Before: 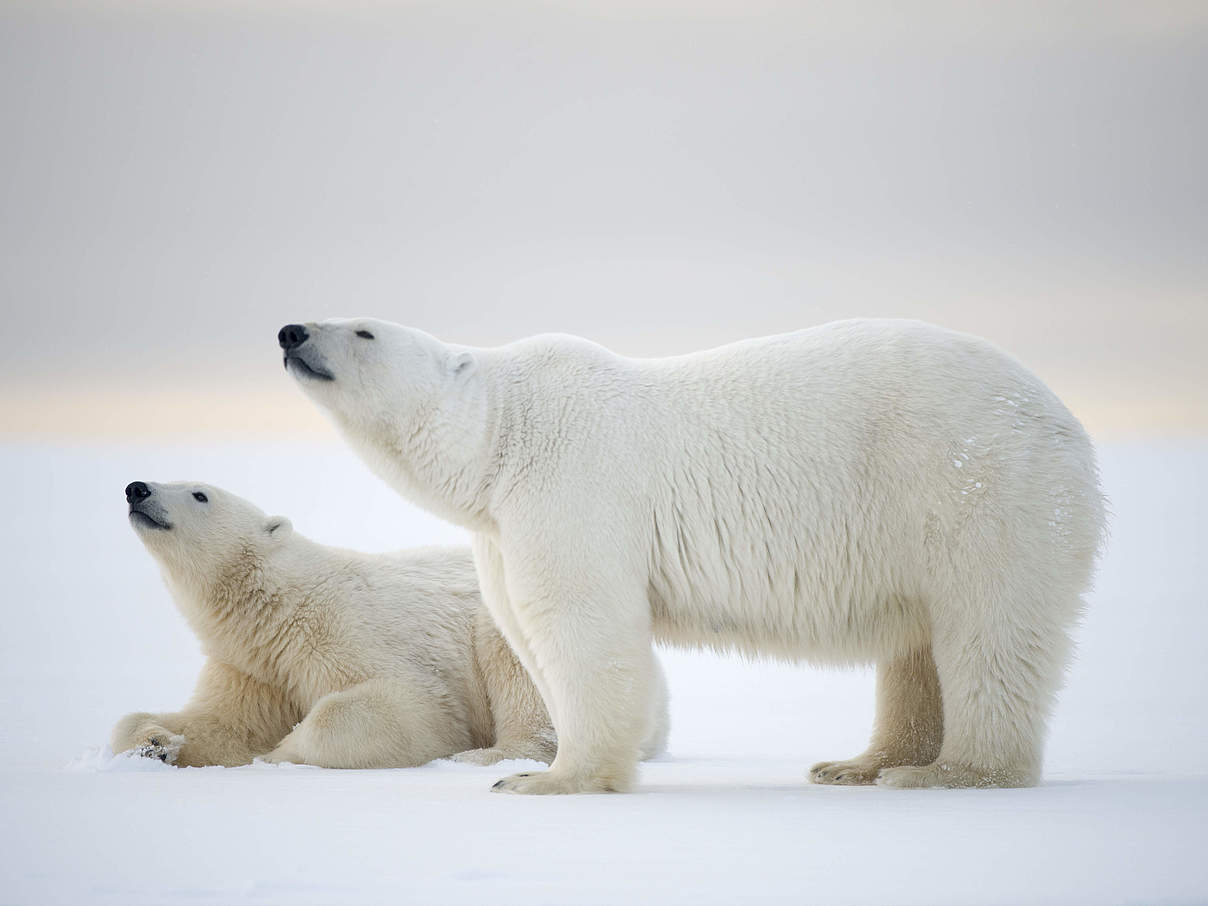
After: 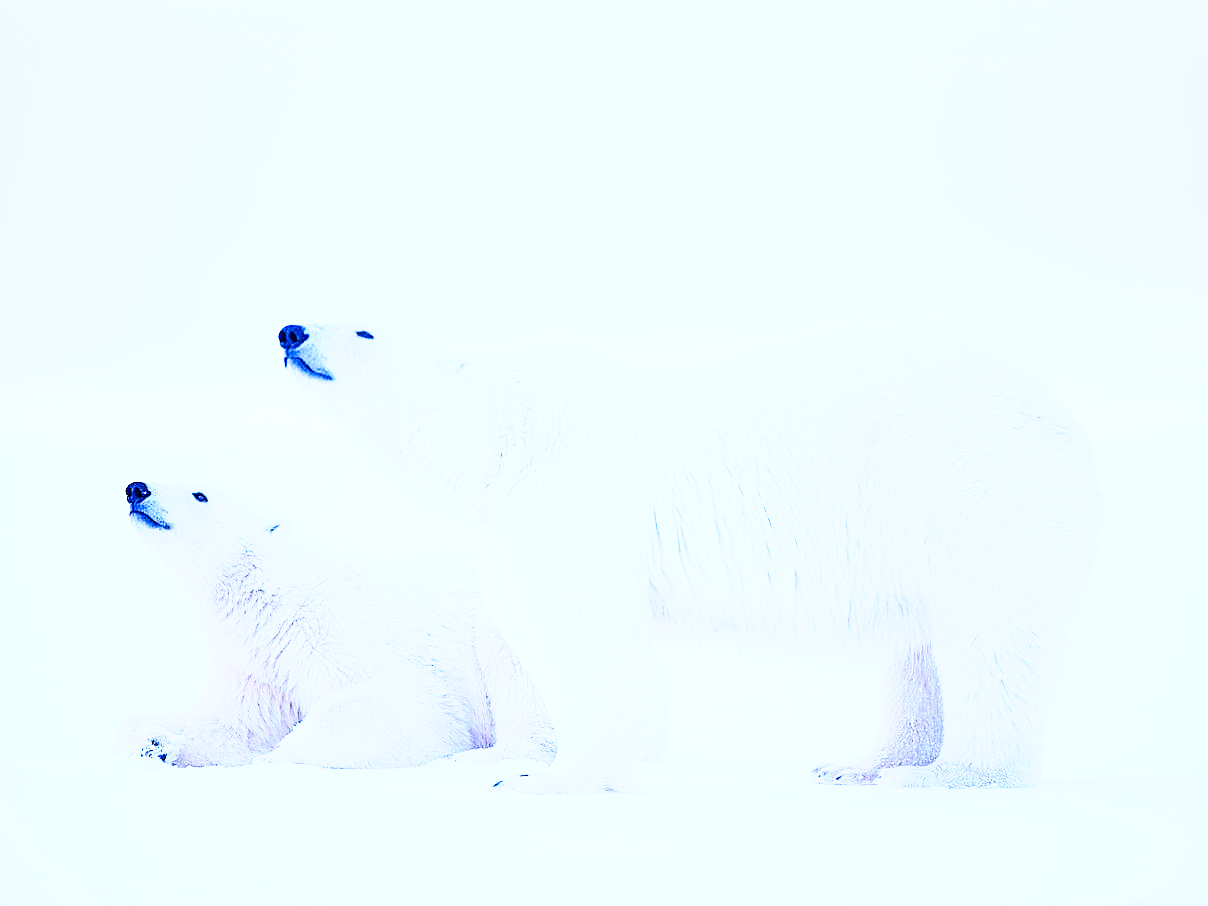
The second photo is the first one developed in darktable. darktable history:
exposure: exposure 0.7 EV, compensate highlight preservation false
base curve: curves: ch0 [(0, 0) (0, 0.001) (0.001, 0.001) (0.004, 0.002) (0.007, 0.004) (0.015, 0.013) (0.033, 0.045) (0.052, 0.096) (0.075, 0.17) (0.099, 0.241) (0.163, 0.42) (0.219, 0.55) (0.259, 0.616) (0.327, 0.722) (0.365, 0.765) (0.522, 0.873) (0.547, 0.881) (0.689, 0.919) (0.826, 0.952) (1, 1)], preserve colors none
white balance: red 0.983, blue 1.036
sharpen: on, module defaults
contrast brightness saturation: contrast 0.2, brightness 0.16, saturation 0.22
color calibration: output R [1.063, -0.012, -0.003, 0], output B [-0.079, 0.047, 1, 0], illuminant custom, x 0.46, y 0.43, temperature 2642.66 K
